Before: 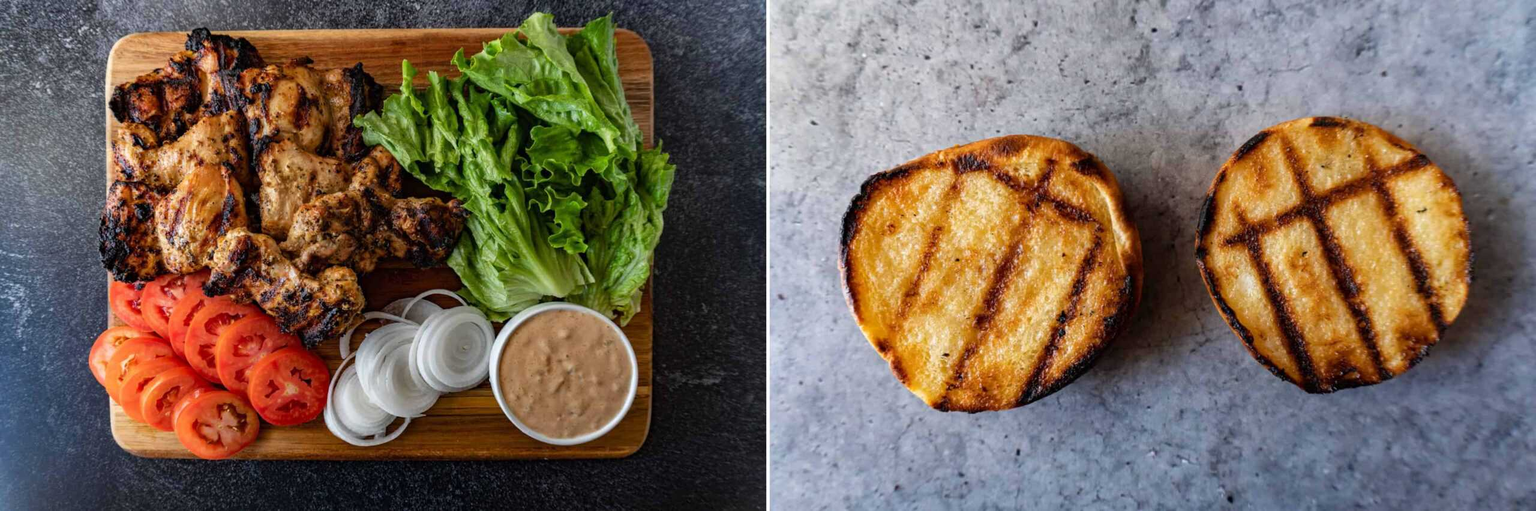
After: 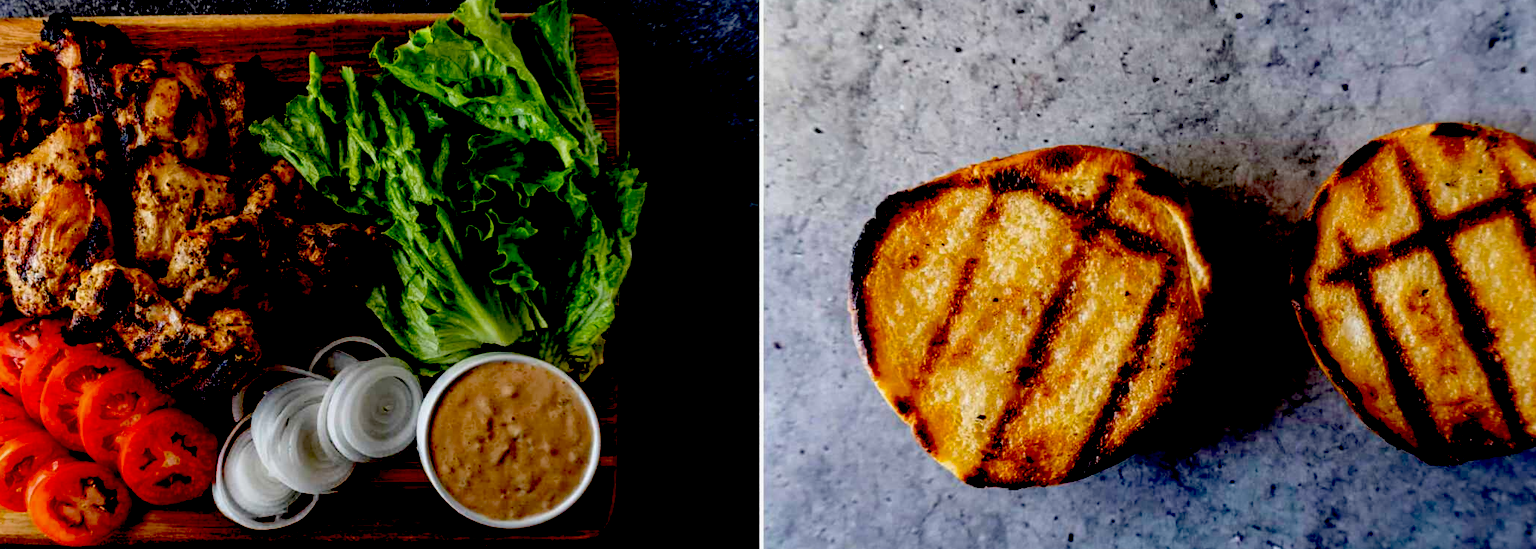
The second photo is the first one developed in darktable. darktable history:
exposure: black level correction 0.1, exposure -0.092 EV, compensate highlight preservation false
crop: left 9.929%, top 3.475%, right 9.188%, bottom 9.529%
